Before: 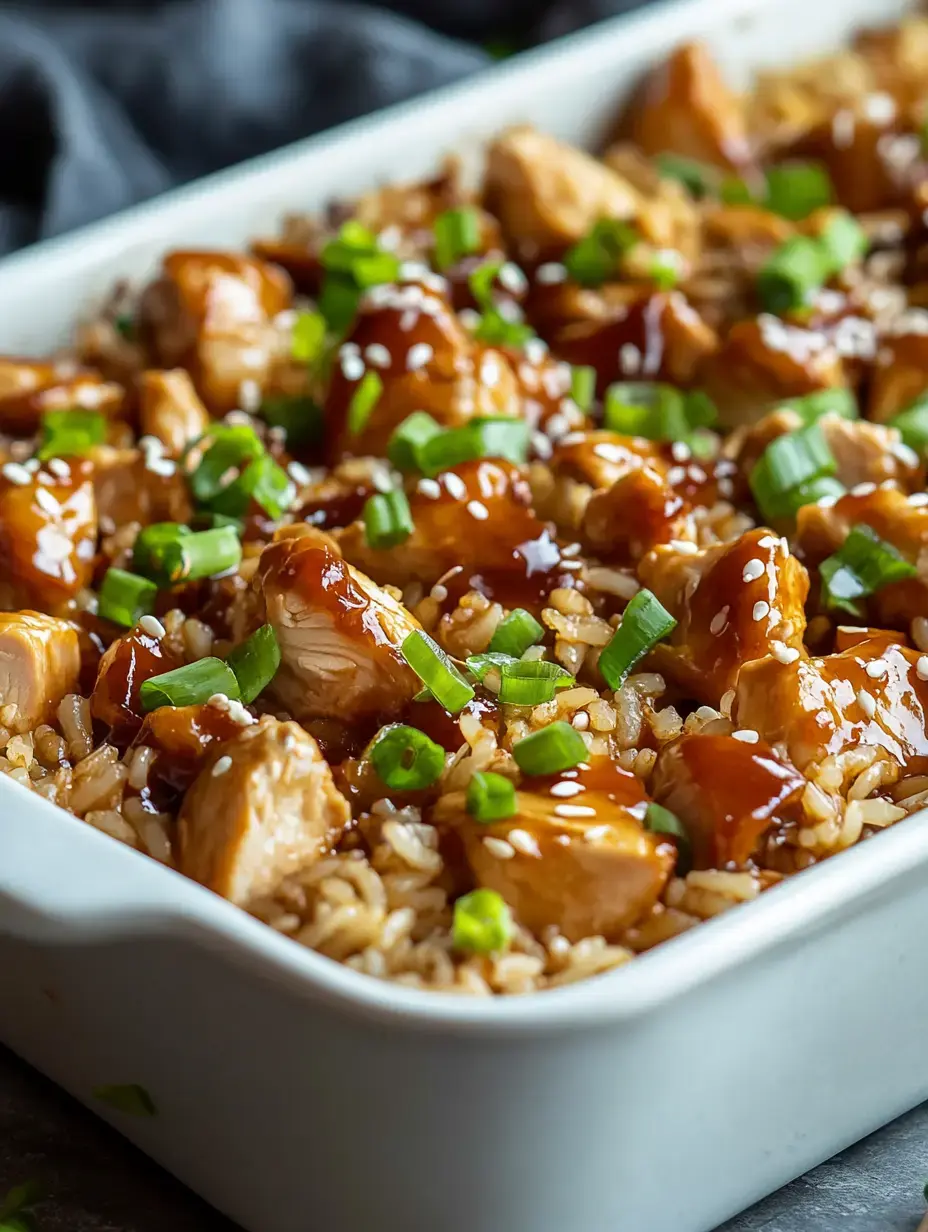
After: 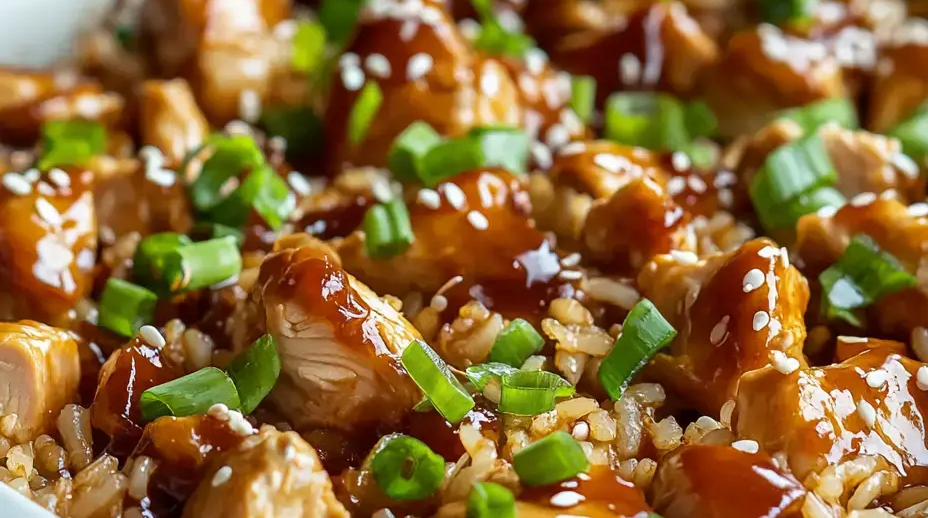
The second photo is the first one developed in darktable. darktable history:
crop and rotate: top 23.553%, bottom 34.349%
